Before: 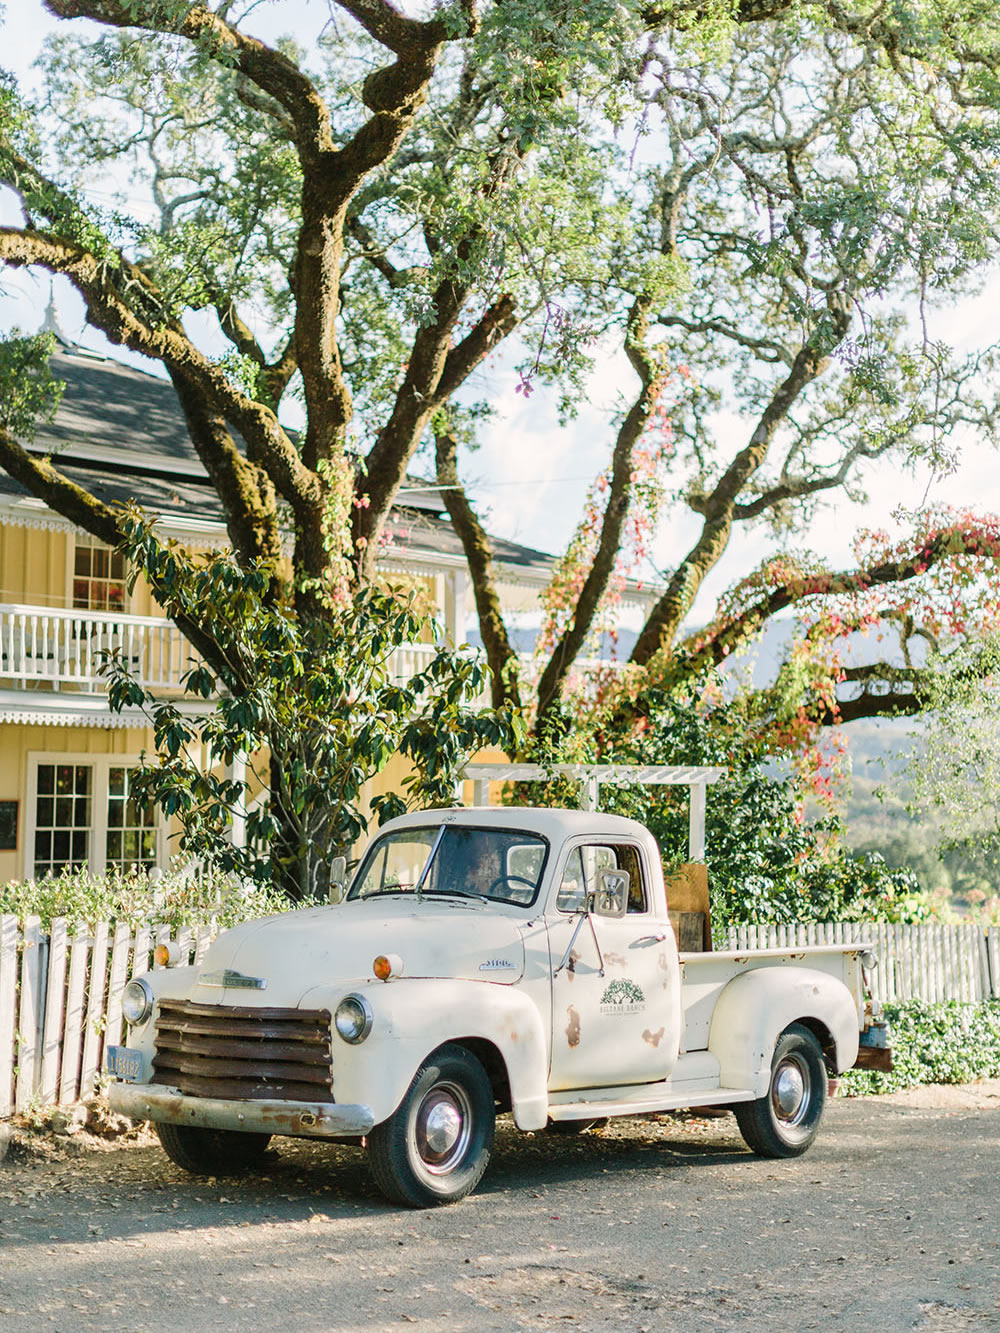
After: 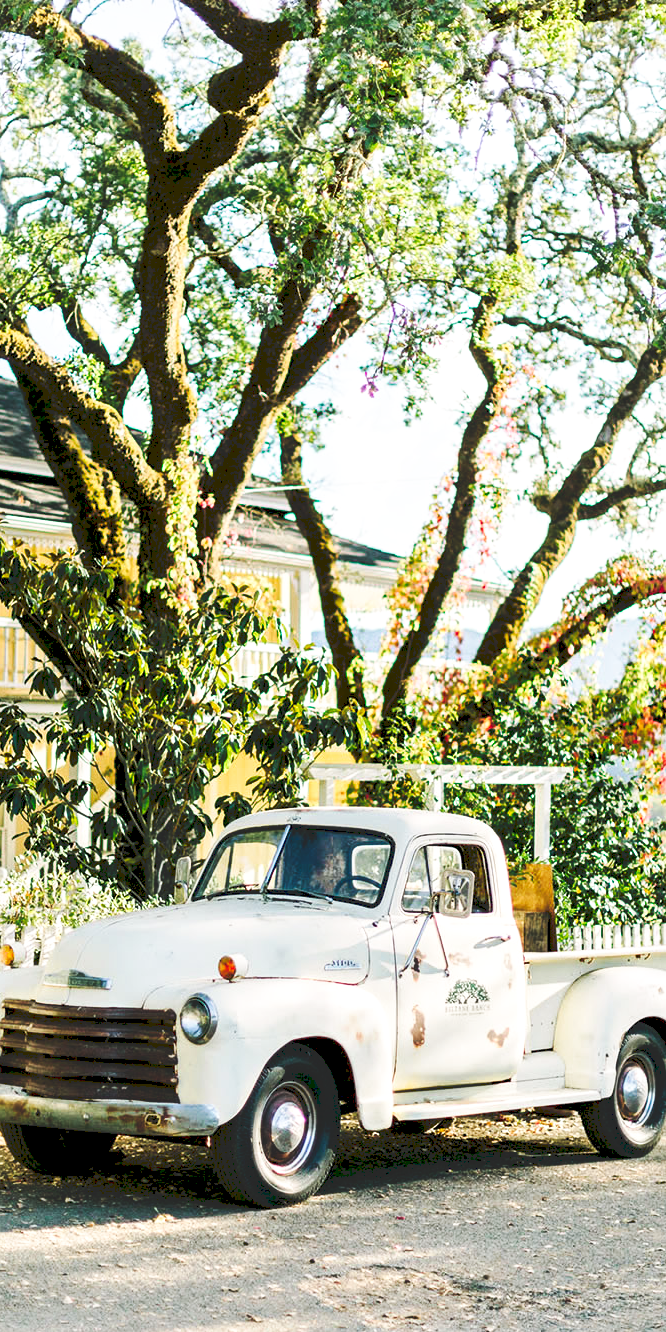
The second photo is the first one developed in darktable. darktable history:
exposure: black level correction 0.01, exposure 0.014 EV, compensate highlight preservation false
crop and rotate: left 15.546%, right 17.787%
local contrast: mode bilateral grid, contrast 20, coarseness 50, detail 120%, midtone range 0.2
tone curve: curves: ch0 [(0, 0) (0.003, 0.156) (0.011, 0.156) (0.025, 0.161) (0.044, 0.161) (0.069, 0.161) (0.1, 0.166) (0.136, 0.168) (0.177, 0.179) (0.224, 0.202) (0.277, 0.241) (0.335, 0.296) (0.399, 0.378) (0.468, 0.484) (0.543, 0.604) (0.623, 0.728) (0.709, 0.822) (0.801, 0.918) (0.898, 0.98) (1, 1)], preserve colors none
